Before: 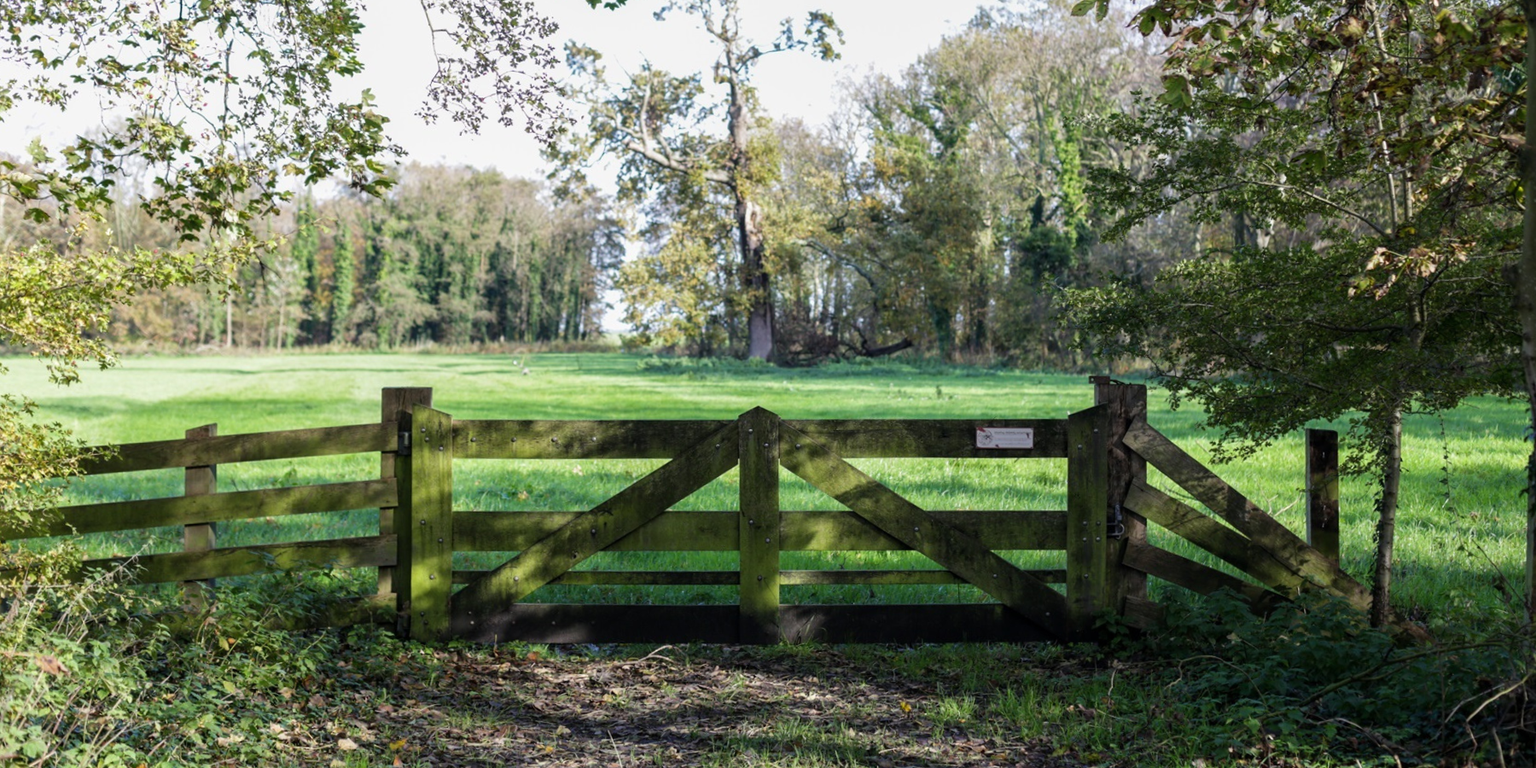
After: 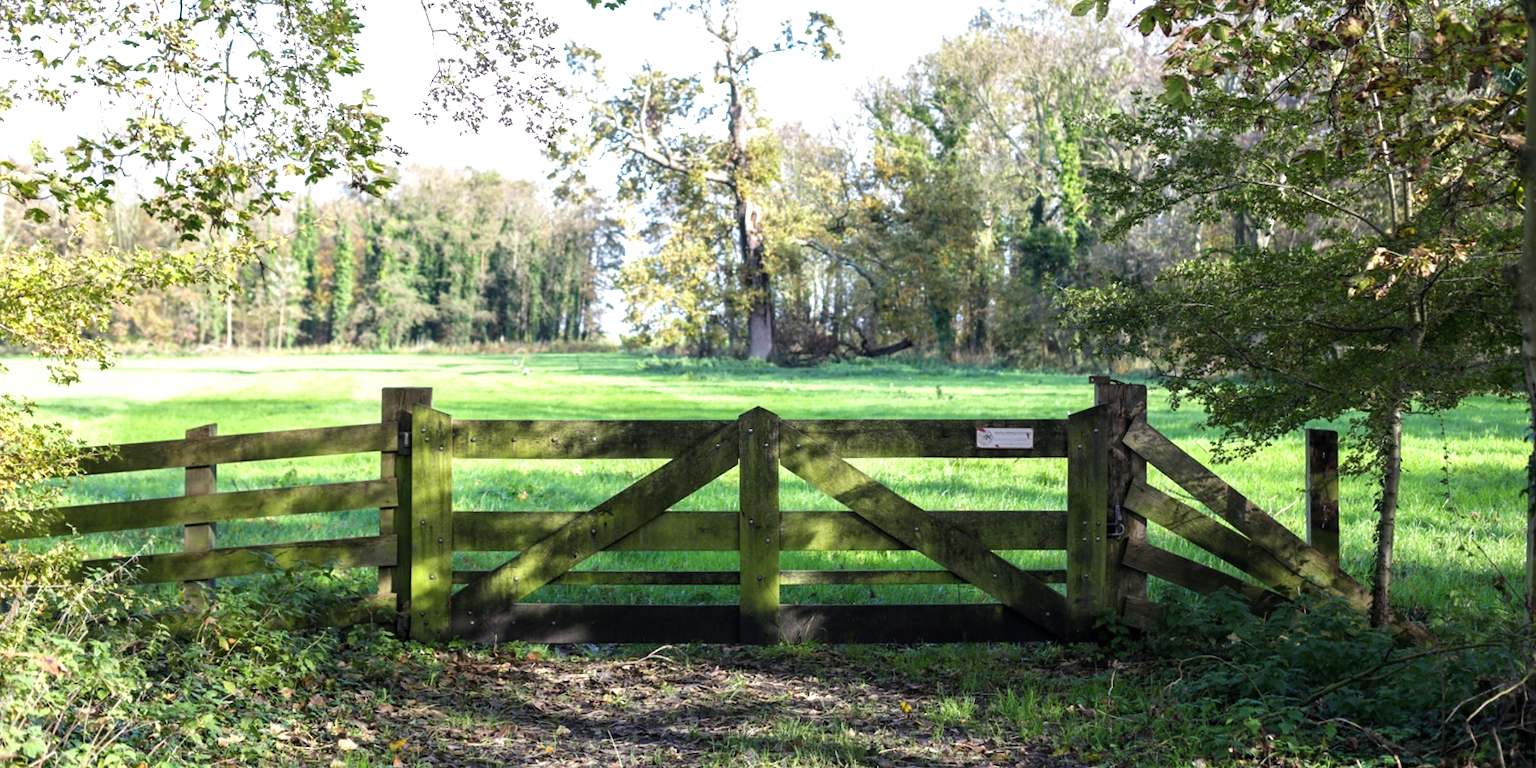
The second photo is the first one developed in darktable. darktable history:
exposure: exposure 0.654 EV, compensate highlight preservation false
